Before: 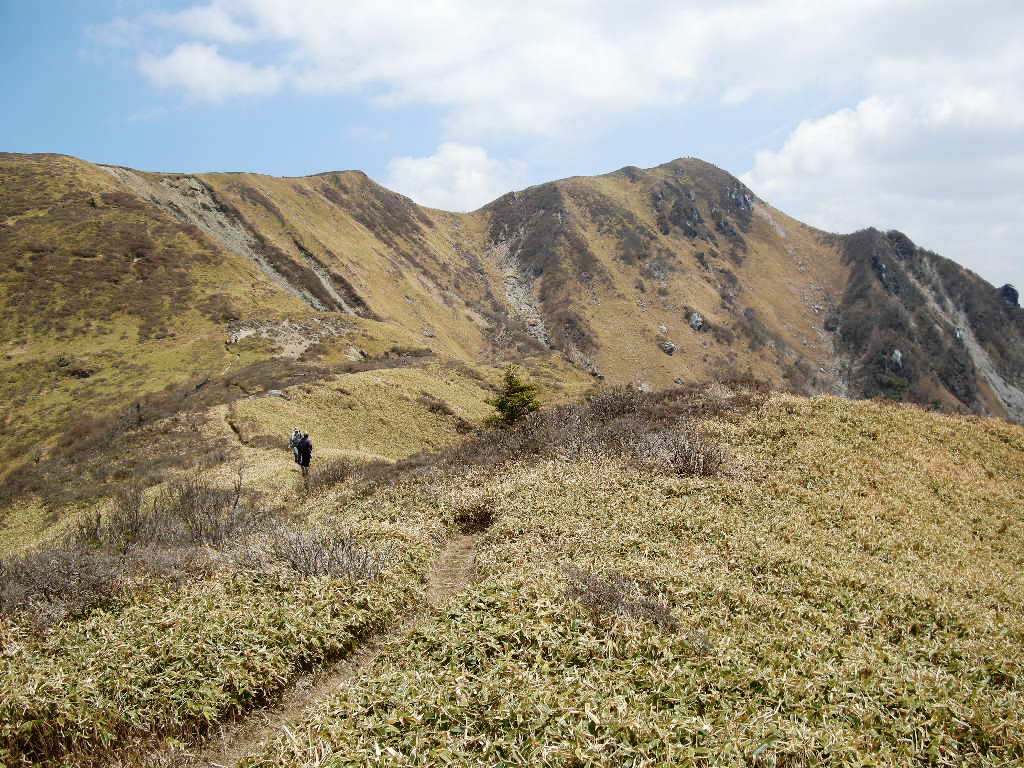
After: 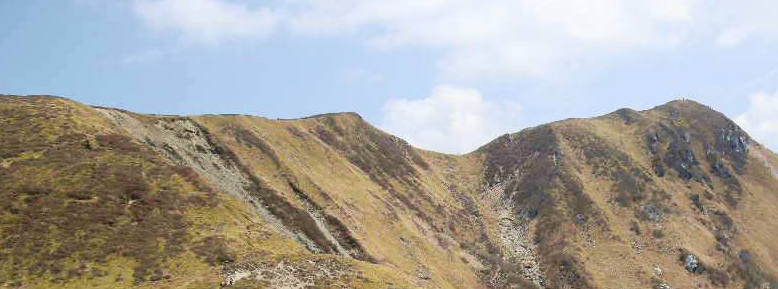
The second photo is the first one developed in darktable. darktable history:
tone curve: curves: ch0 [(0, 0.024) (0.119, 0.146) (0.474, 0.485) (0.718, 0.739) (0.817, 0.839) (1, 0.998)]; ch1 [(0, 0) (0.377, 0.416) (0.439, 0.451) (0.477, 0.485) (0.501, 0.503) (0.538, 0.544) (0.58, 0.613) (0.664, 0.7) (0.783, 0.804) (1, 1)]; ch2 [(0, 0) (0.38, 0.405) (0.463, 0.456) (0.498, 0.497) (0.524, 0.535) (0.578, 0.576) (0.648, 0.665) (1, 1)], color space Lab, independent channels, preserve colors none
crop: left 0.558%, top 7.646%, right 23.423%, bottom 54.682%
